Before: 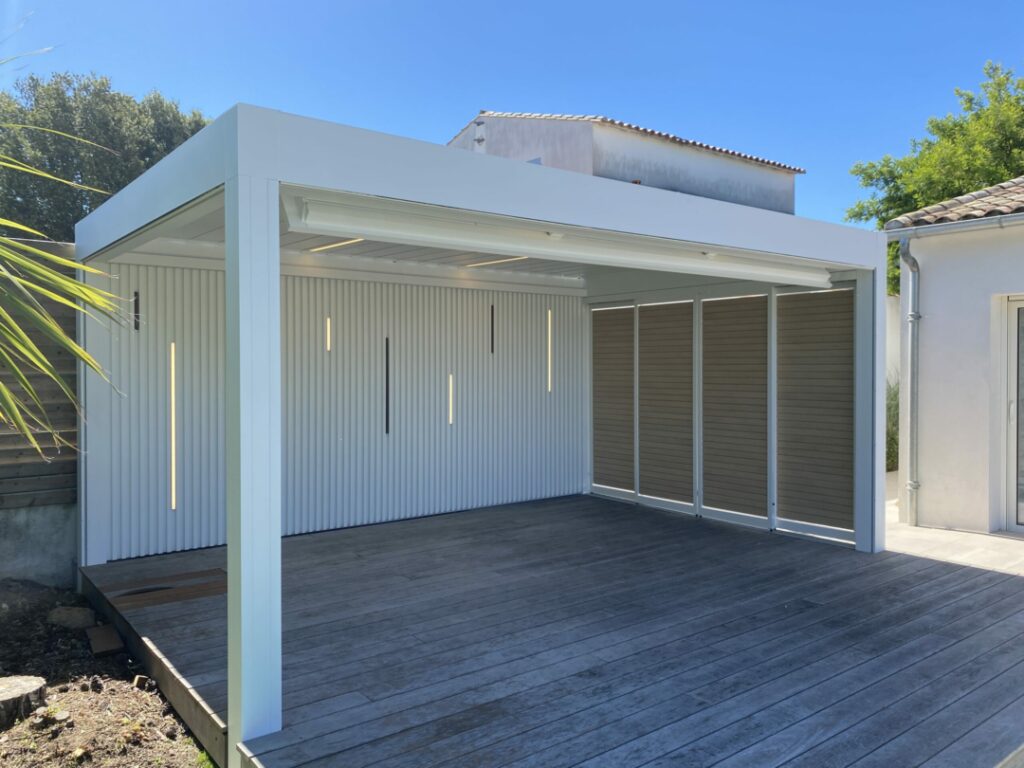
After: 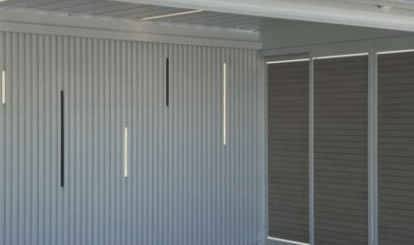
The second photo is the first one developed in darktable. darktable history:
crop: left 31.751%, top 32.172%, right 27.8%, bottom 35.83%
color zones: curves: ch0 [(0, 0.487) (0.241, 0.395) (0.434, 0.373) (0.658, 0.412) (0.838, 0.487)]; ch1 [(0, 0) (0.053, 0.053) (0.211, 0.202) (0.579, 0.259) (0.781, 0.241)]
